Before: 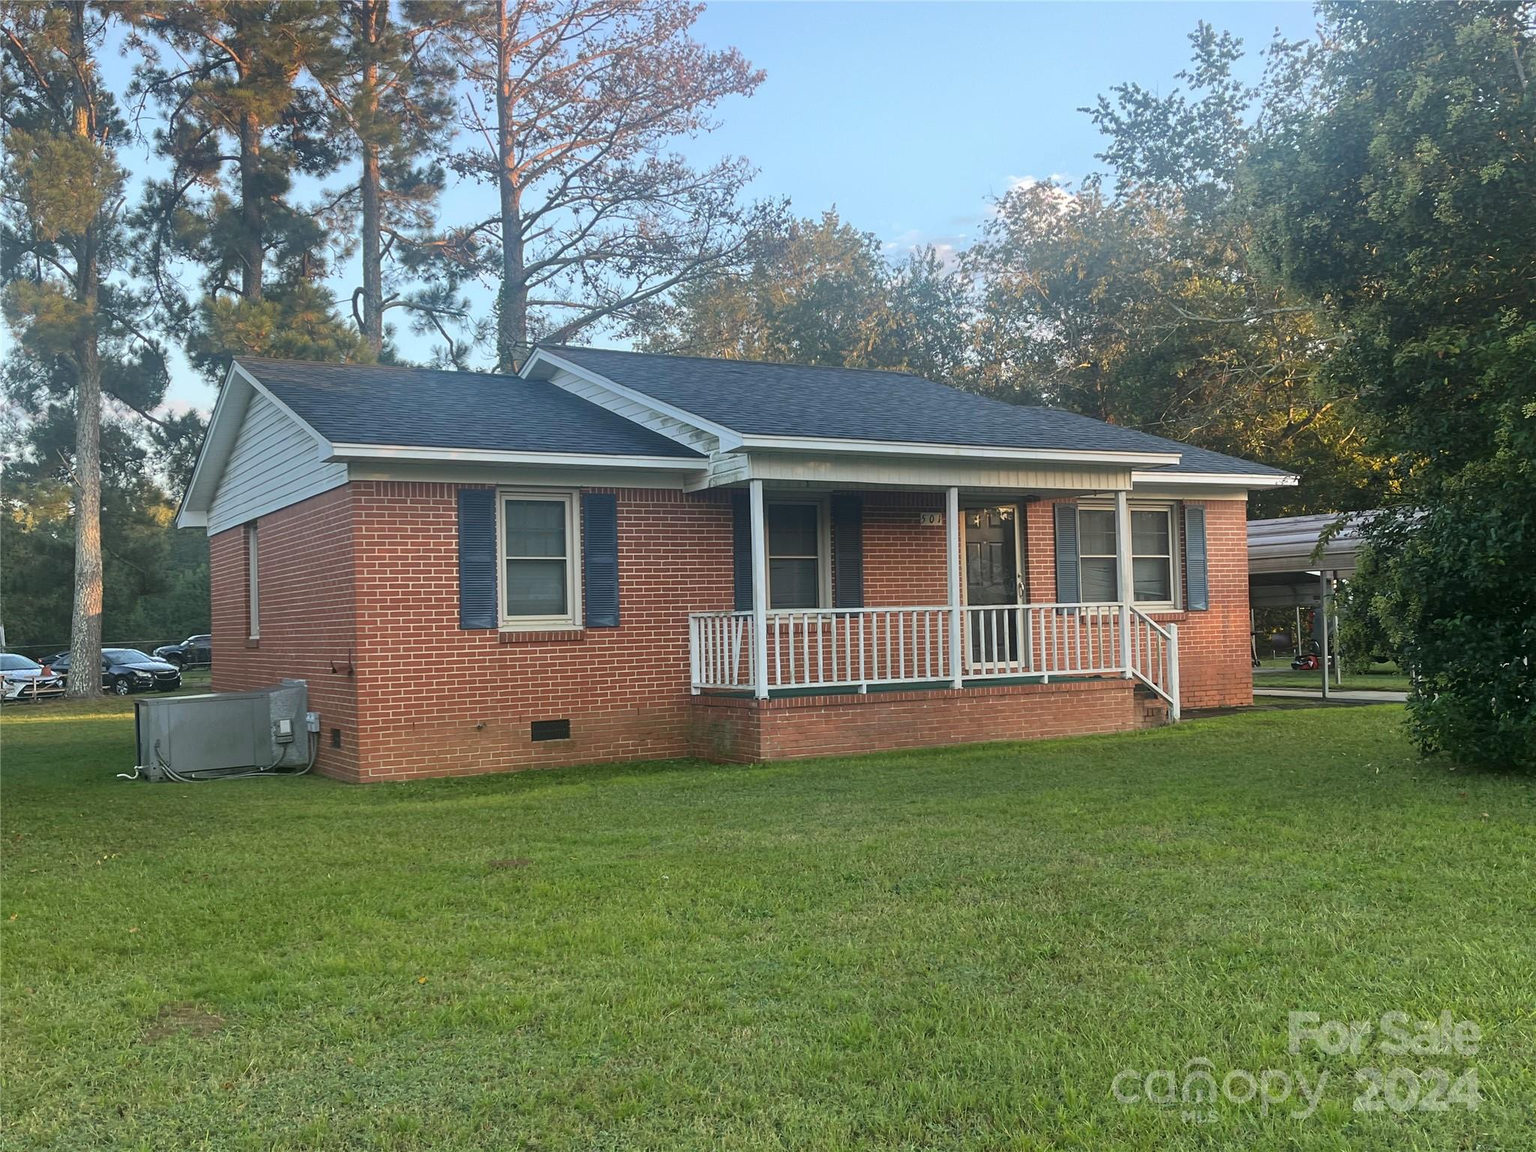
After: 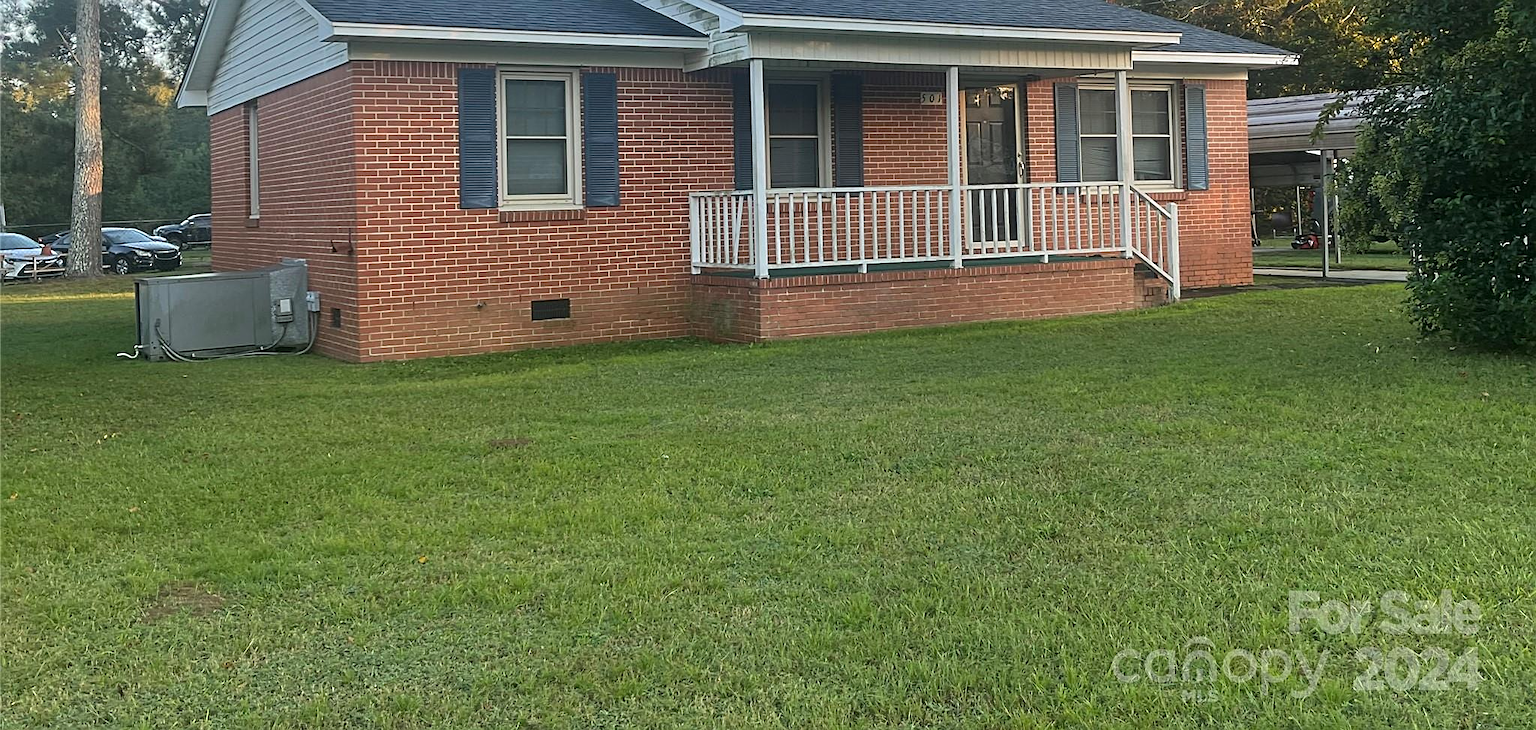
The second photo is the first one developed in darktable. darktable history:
sharpen: on, module defaults
crop and rotate: top 36.576%
